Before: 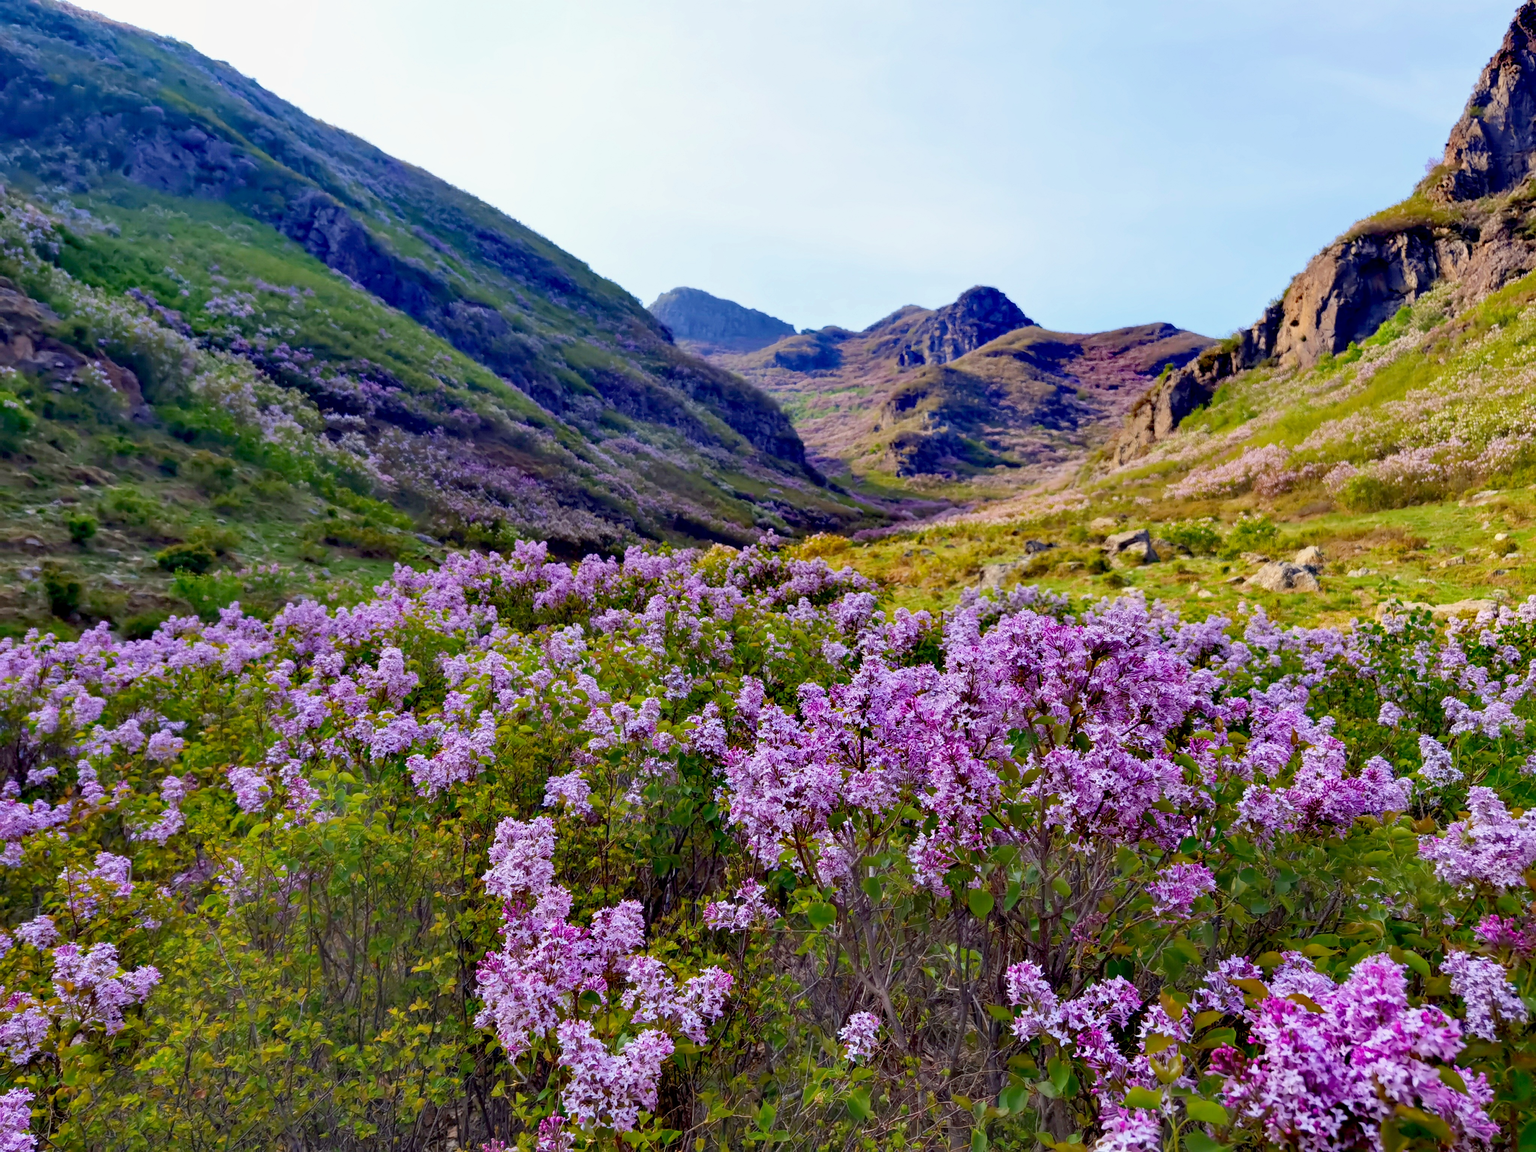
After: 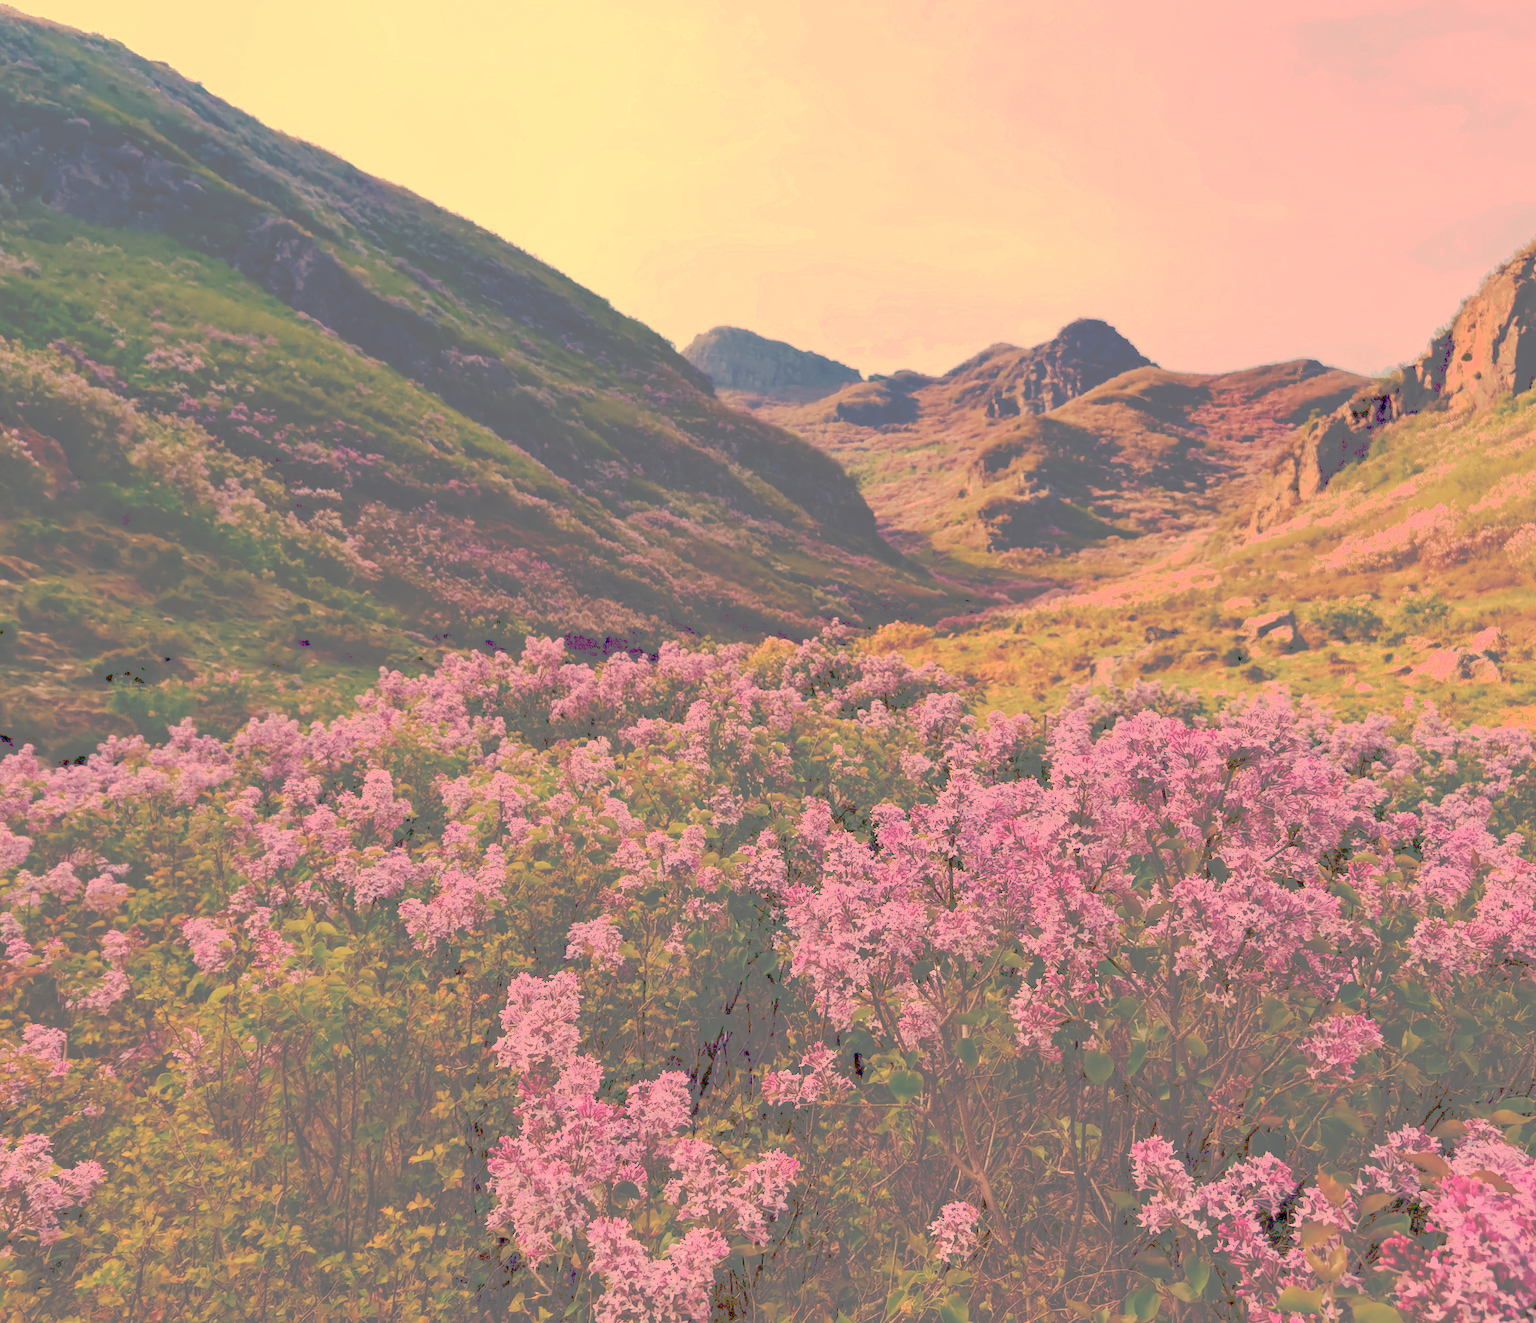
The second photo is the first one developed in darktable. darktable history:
crop and rotate: angle 1°, left 4.281%, top 0.642%, right 11.383%, bottom 2.486%
tone curve: curves: ch0 [(0, 0) (0.003, 0.43) (0.011, 0.433) (0.025, 0.434) (0.044, 0.436) (0.069, 0.439) (0.1, 0.442) (0.136, 0.446) (0.177, 0.449) (0.224, 0.454) (0.277, 0.462) (0.335, 0.488) (0.399, 0.524) (0.468, 0.566) (0.543, 0.615) (0.623, 0.666) (0.709, 0.718) (0.801, 0.761) (0.898, 0.801) (1, 1)], preserve colors none
white balance: red 1.467, blue 0.684
